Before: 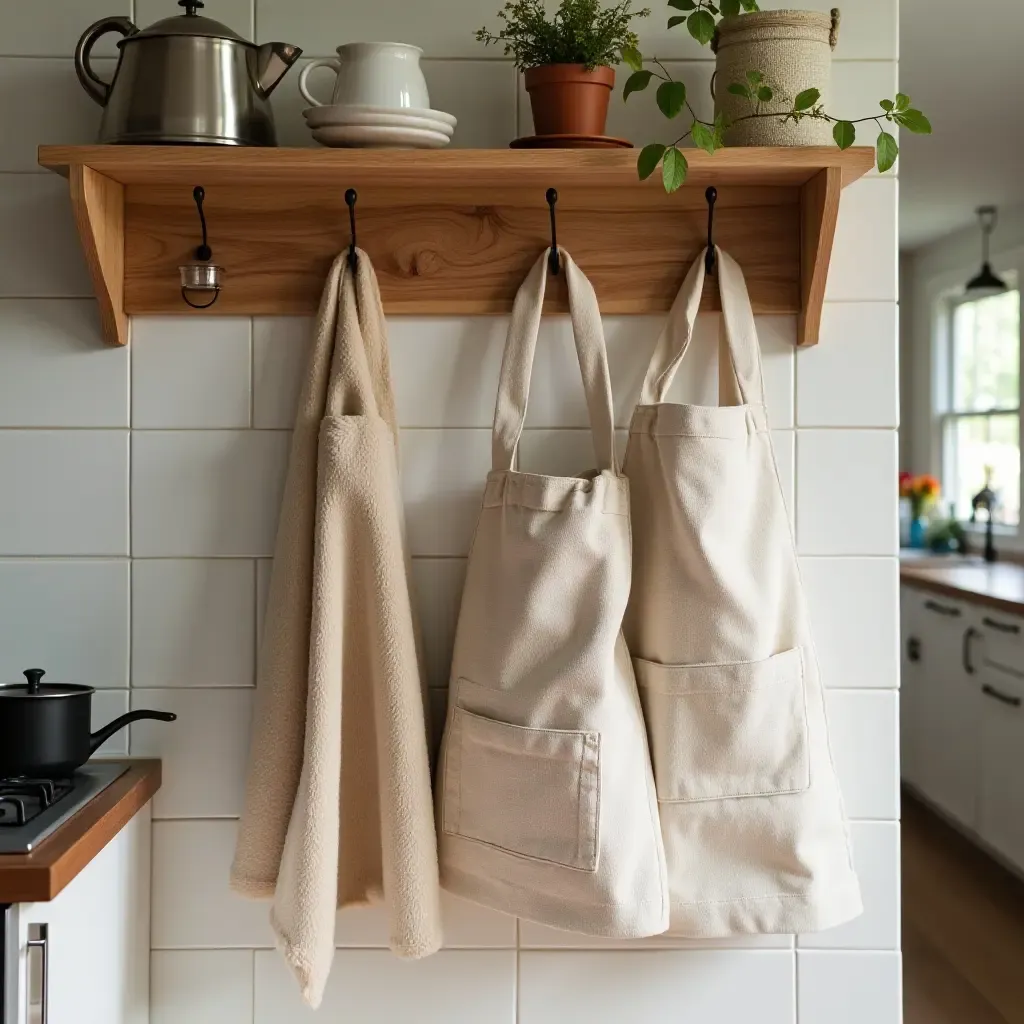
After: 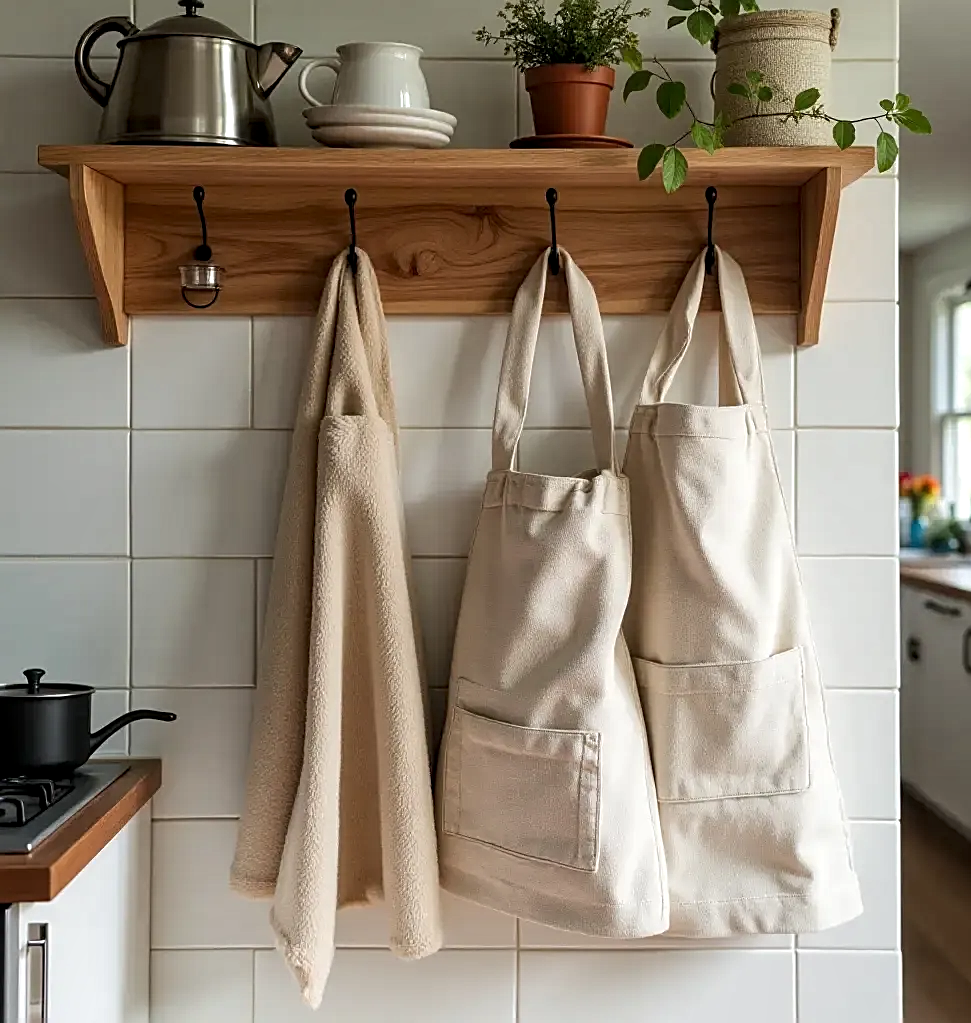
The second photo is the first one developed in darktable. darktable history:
sharpen: on, module defaults
crop and rotate: left 0%, right 5.086%
local contrast: highlights 97%, shadows 88%, detail 160%, midtone range 0.2
